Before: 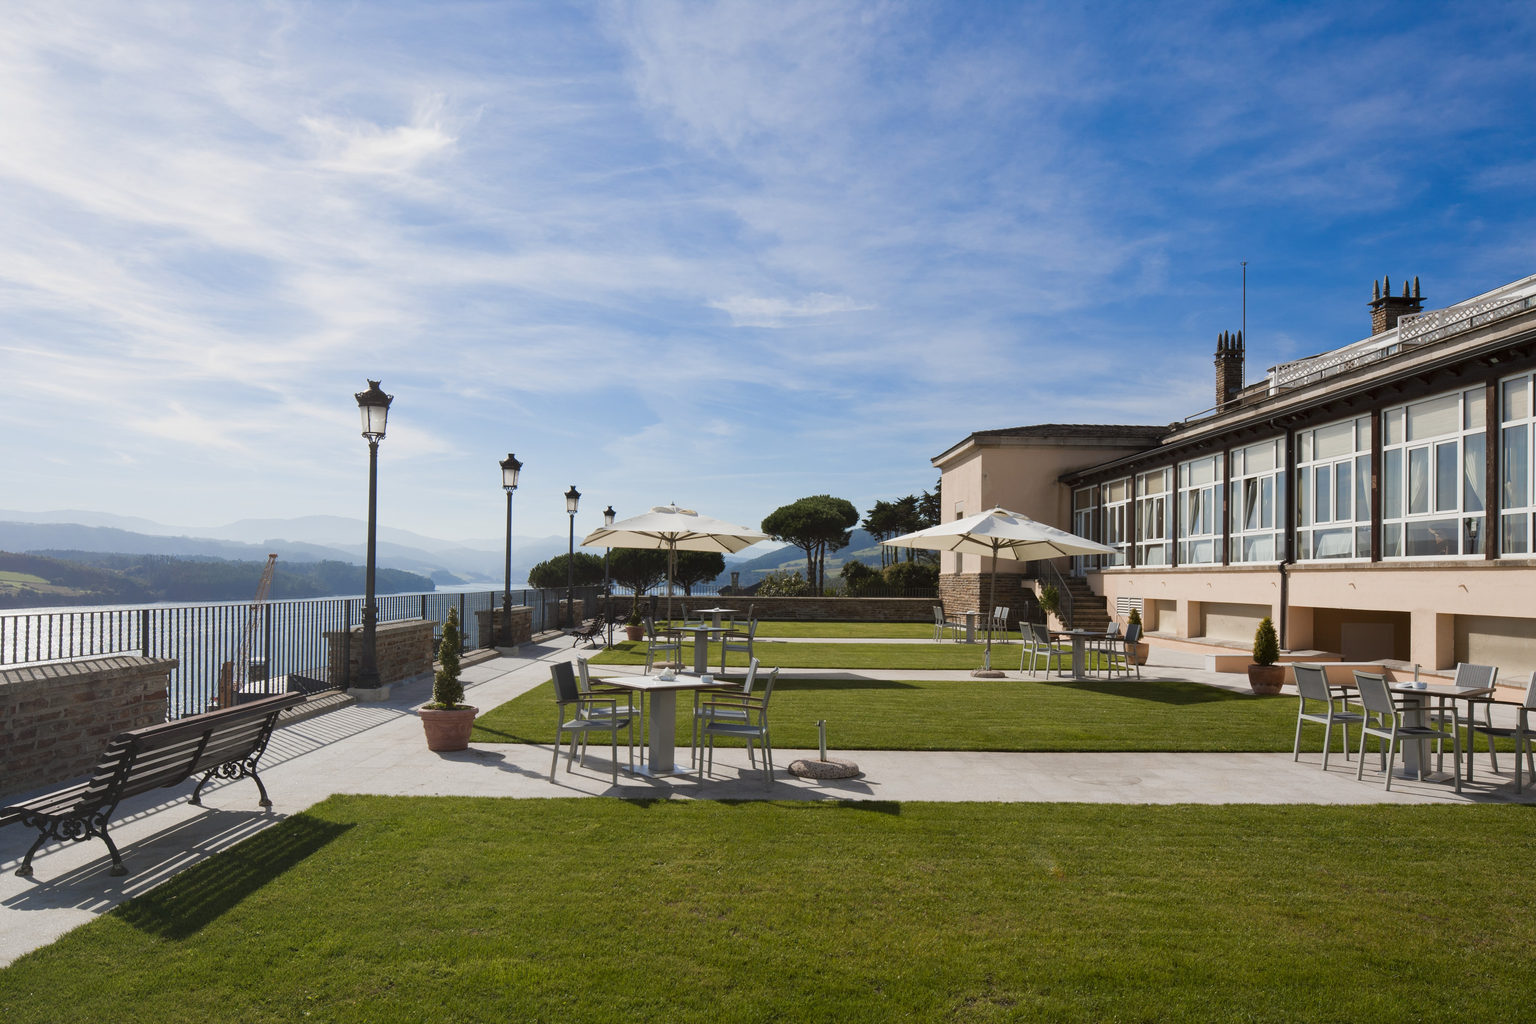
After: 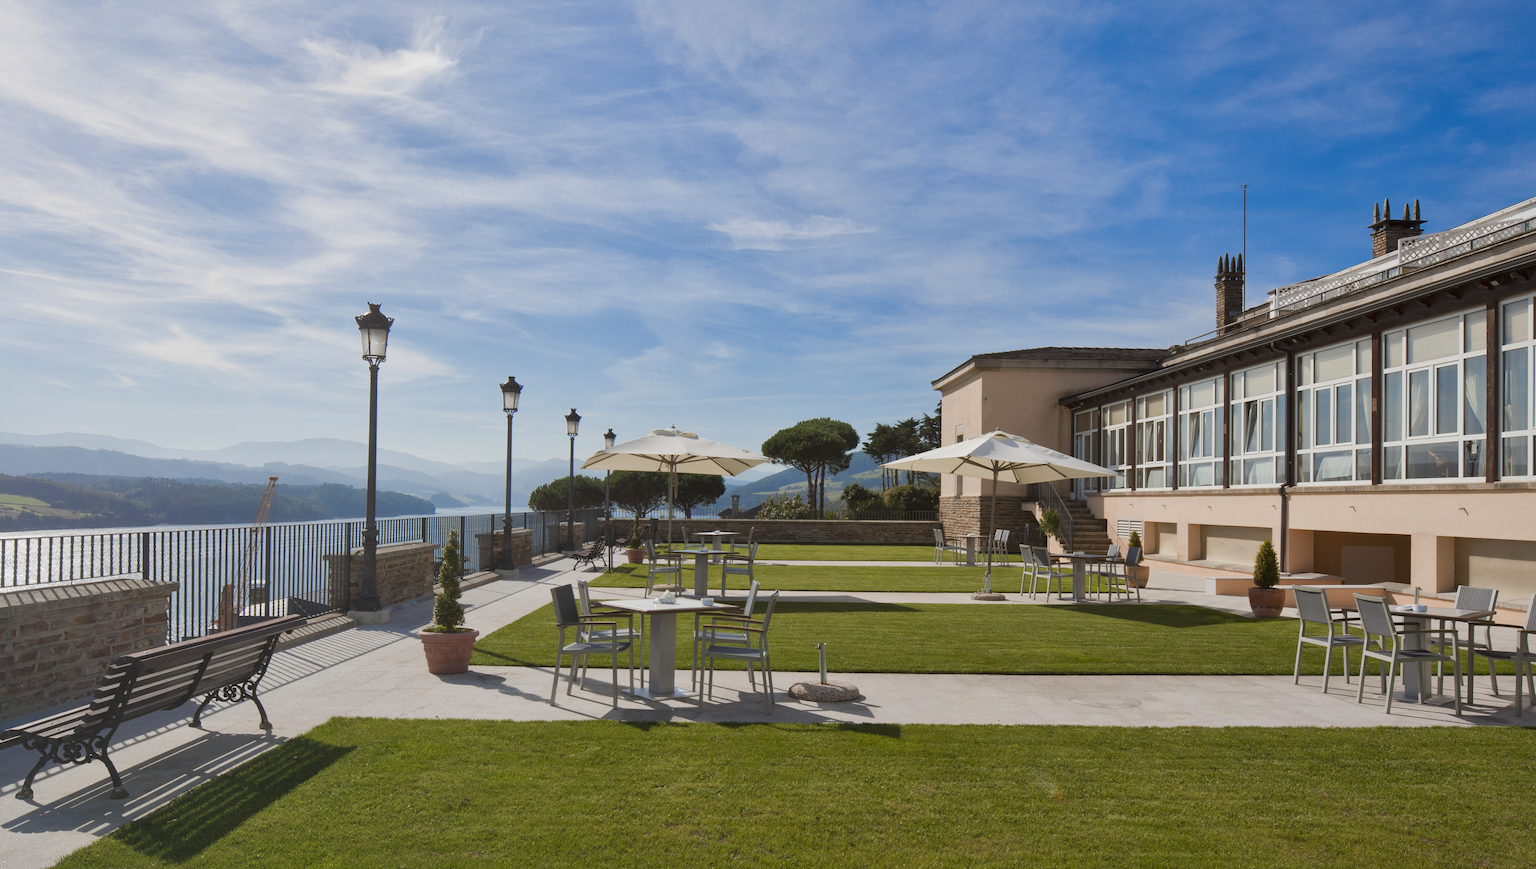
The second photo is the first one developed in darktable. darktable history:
crop: top 7.583%, bottom 7.469%
shadows and highlights: highlights color adjustment 78.27%
